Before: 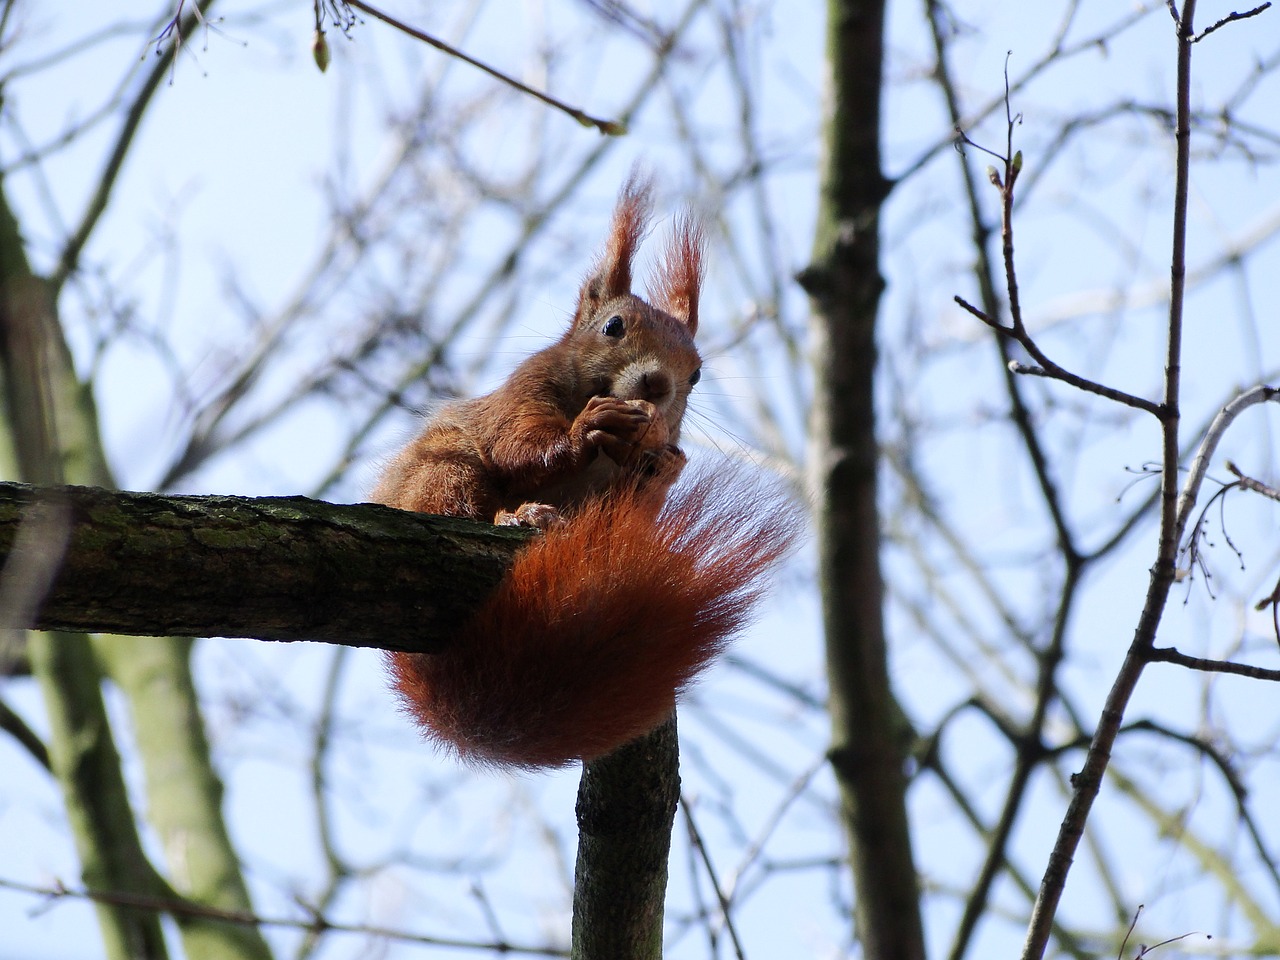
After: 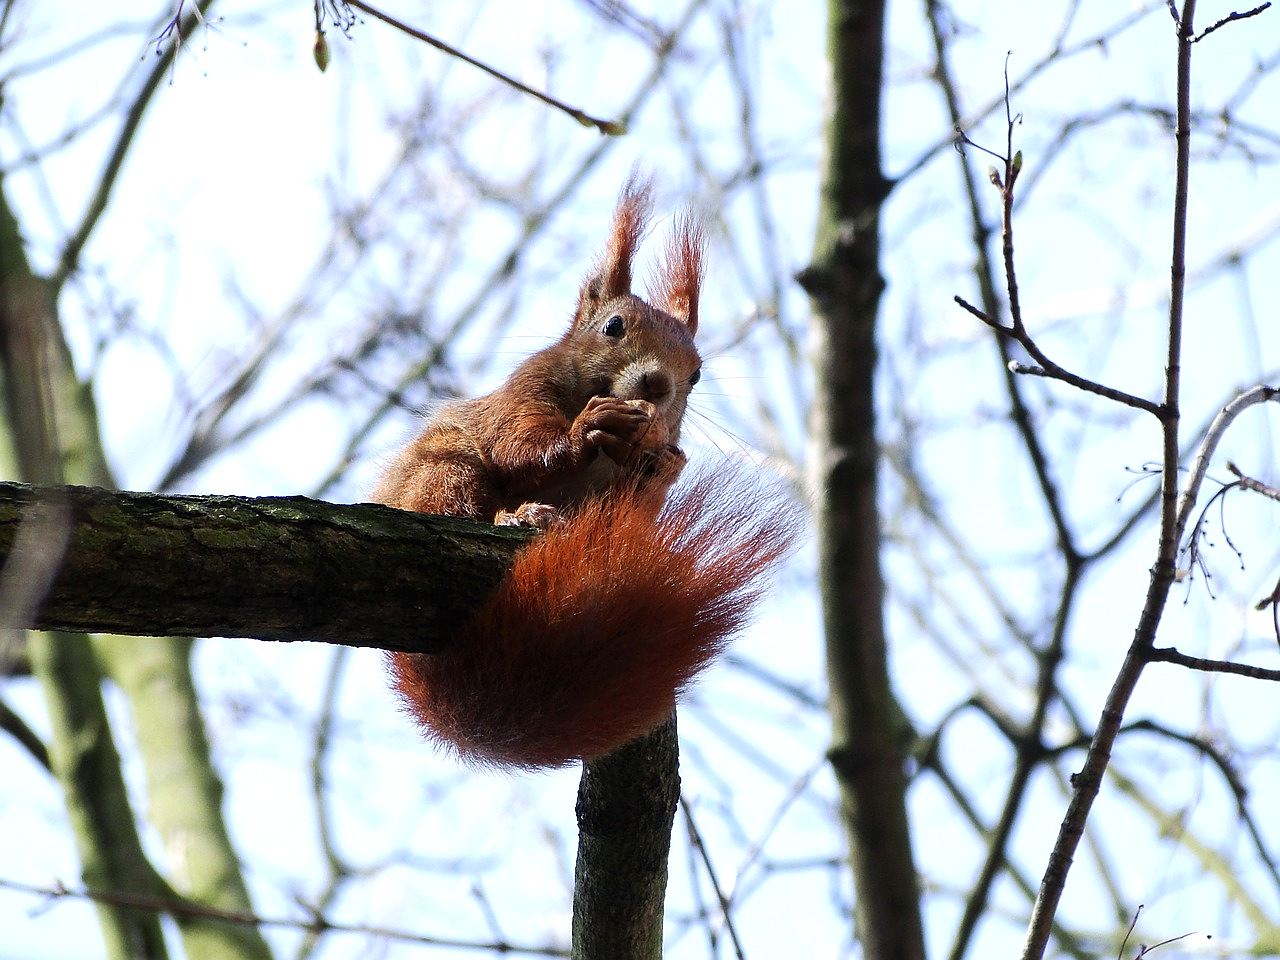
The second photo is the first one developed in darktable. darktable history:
sharpen: radius 0.987
tone equalizer: -8 EV -0.386 EV, -7 EV -0.386 EV, -6 EV -0.353 EV, -5 EV -0.219 EV, -3 EV 0.188 EV, -2 EV 0.335 EV, -1 EV 0.404 EV, +0 EV 0.44 EV, smoothing diameter 24.89%, edges refinement/feathering 14.21, preserve details guided filter
